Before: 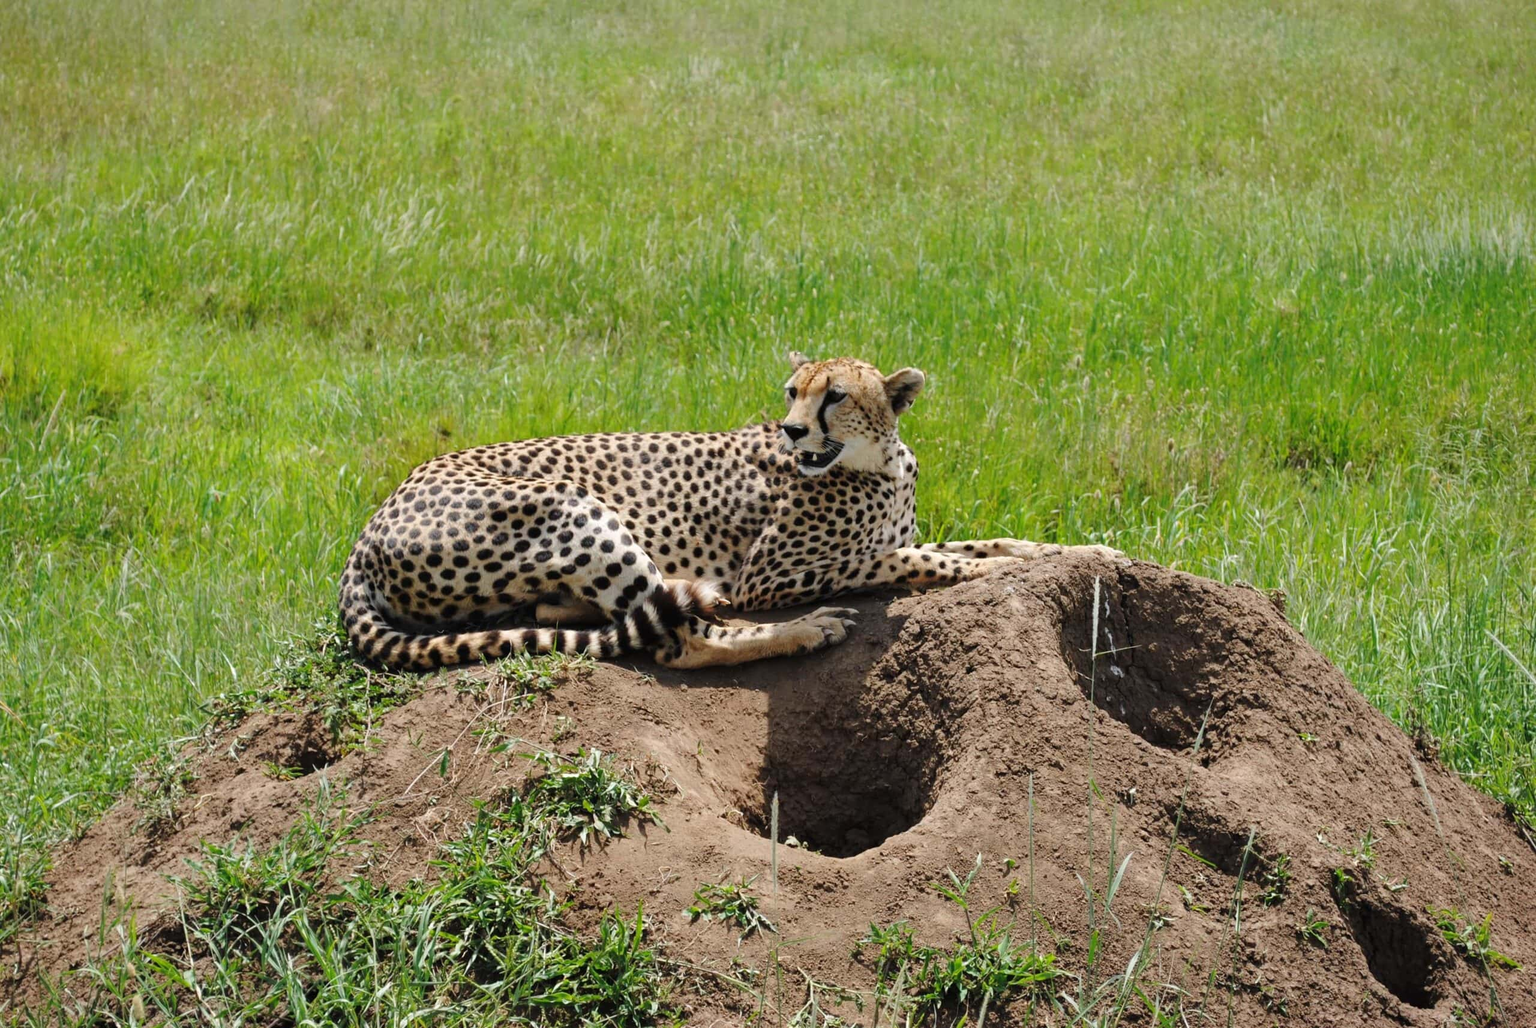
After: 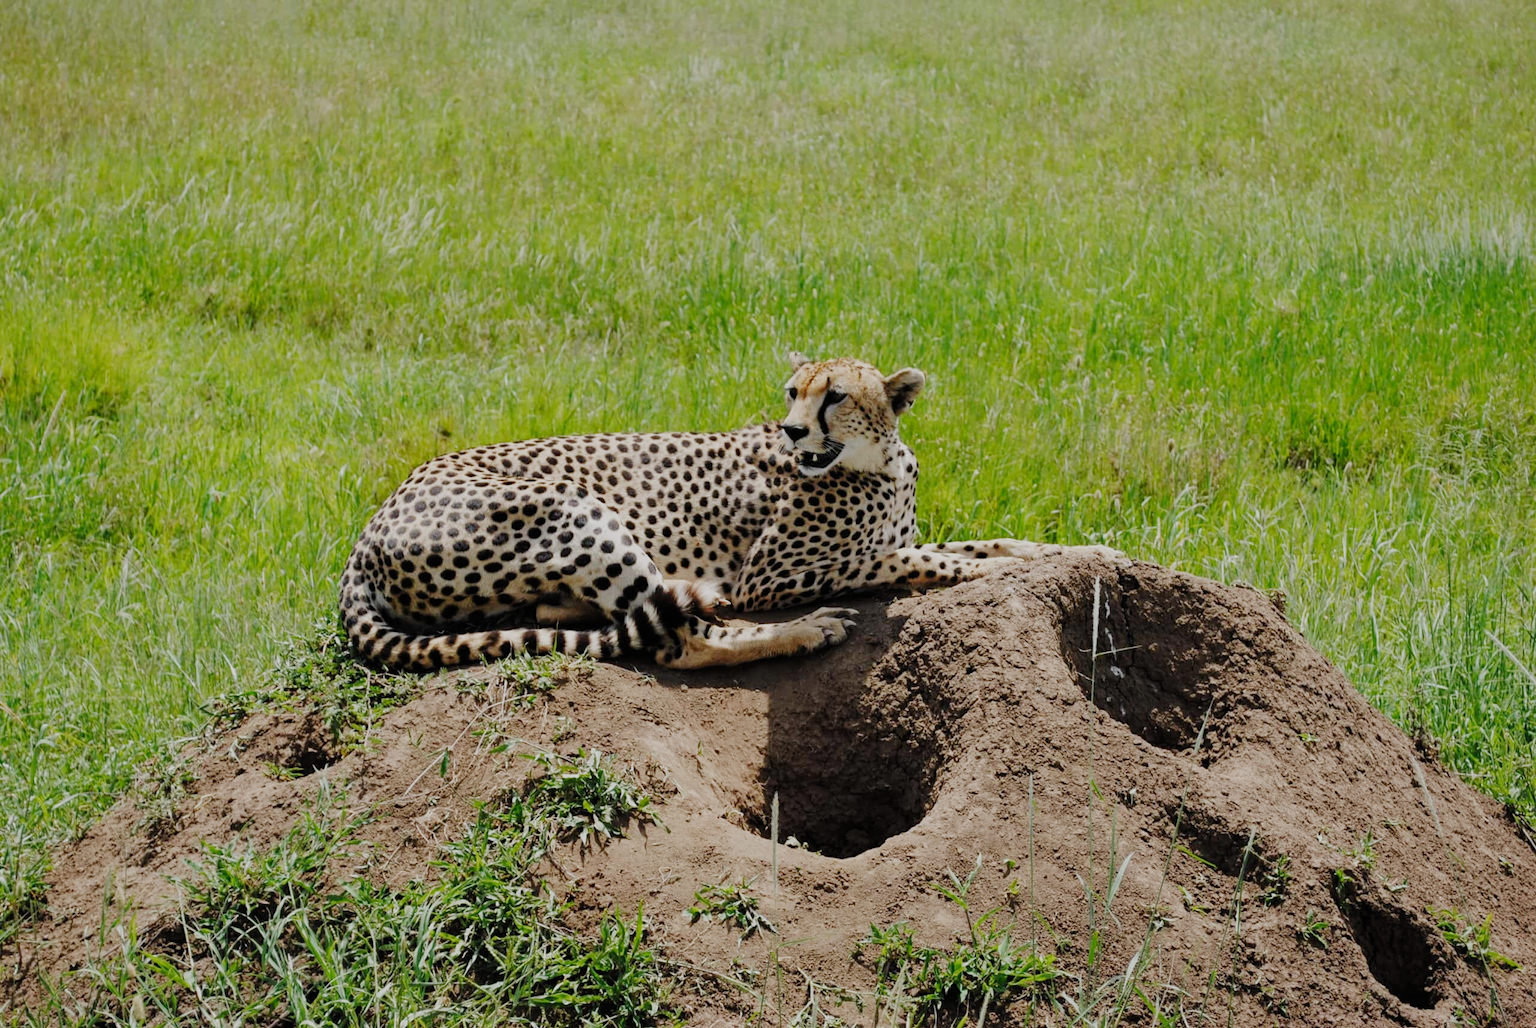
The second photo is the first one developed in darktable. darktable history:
contrast brightness saturation: contrast 0.079, saturation 0.021
filmic rgb: black relative exposure -7.65 EV, white relative exposure 4.56 EV, hardness 3.61, preserve chrominance no, color science v5 (2021), contrast in shadows safe, contrast in highlights safe
